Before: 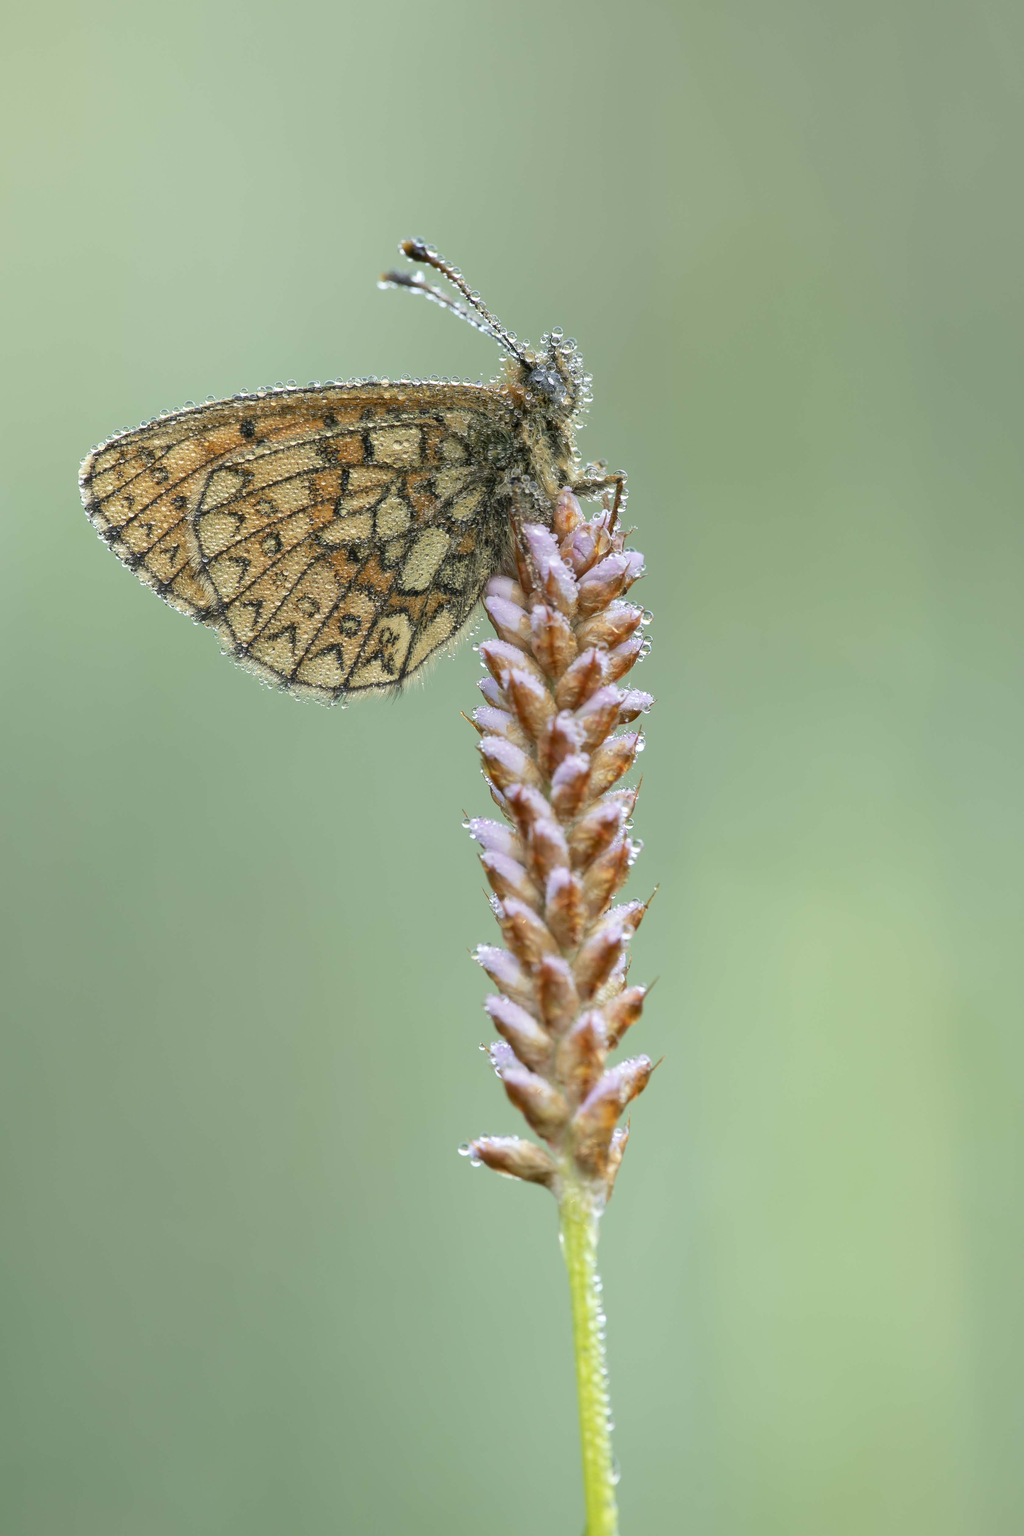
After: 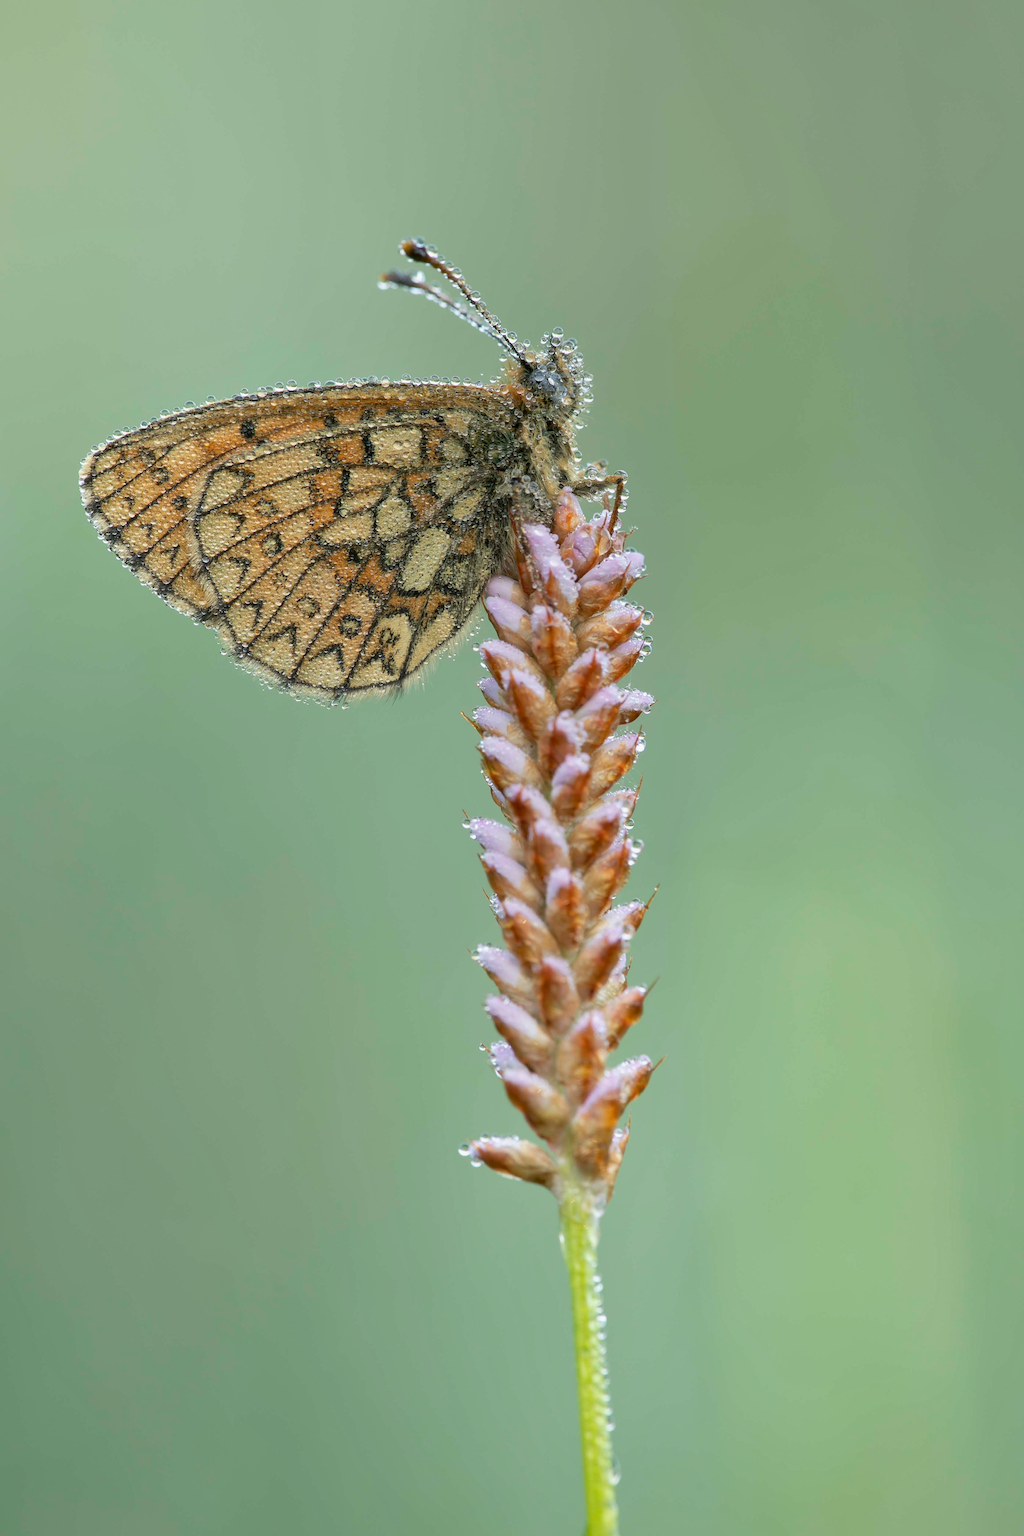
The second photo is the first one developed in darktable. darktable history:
shadows and highlights: shadows -20.36, white point adjustment -1.96, highlights -34.99
